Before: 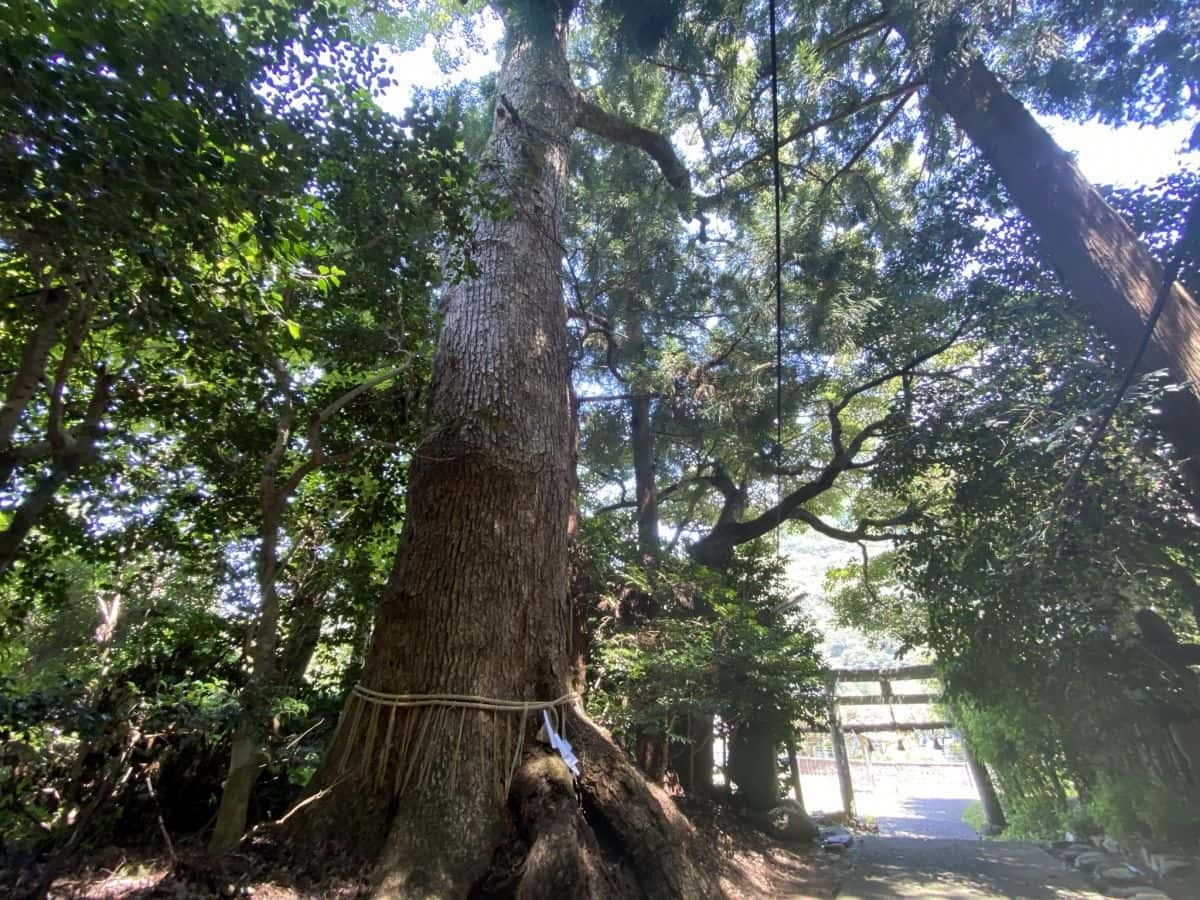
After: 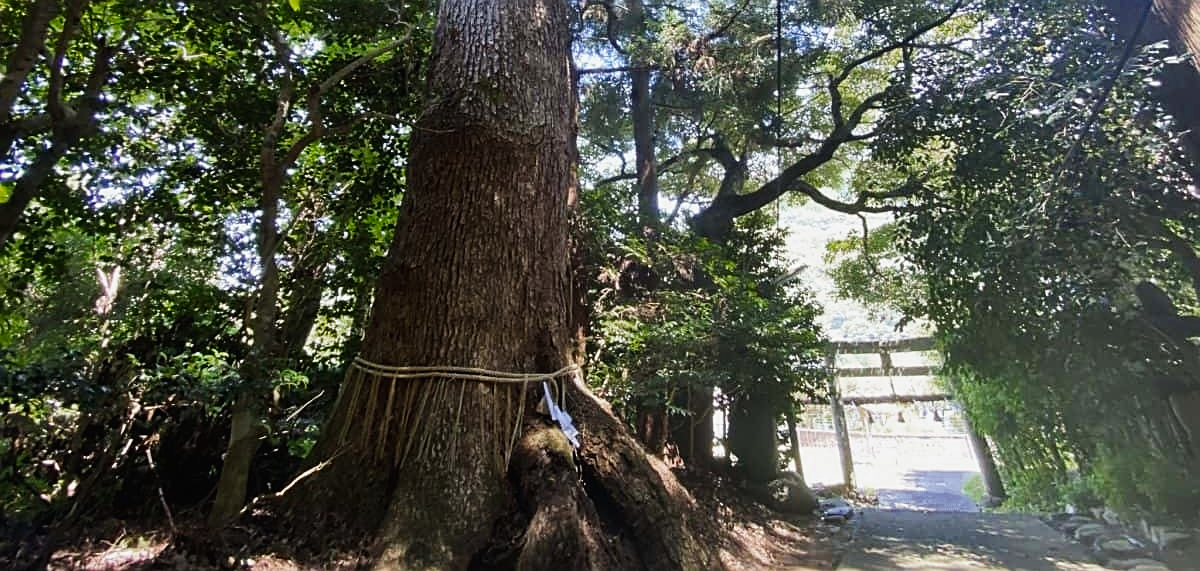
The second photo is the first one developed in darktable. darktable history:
tone curve: curves: ch0 [(0, 0.011) (0.139, 0.106) (0.295, 0.271) (0.499, 0.523) (0.739, 0.782) (0.857, 0.879) (1, 0.967)]; ch1 [(0, 0) (0.291, 0.229) (0.394, 0.365) (0.469, 0.456) (0.507, 0.504) (0.527, 0.546) (0.571, 0.614) (0.725, 0.779) (1, 1)]; ch2 [(0, 0) (0.125, 0.089) (0.35, 0.317) (0.437, 0.42) (0.502, 0.499) (0.537, 0.551) (0.613, 0.636) (1, 1)], preserve colors none
sharpen: on, module defaults
crop and rotate: top 36.544%
color zones: curves: ch0 [(0.27, 0.396) (0.563, 0.504) (0.75, 0.5) (0.787, 0.307)]
